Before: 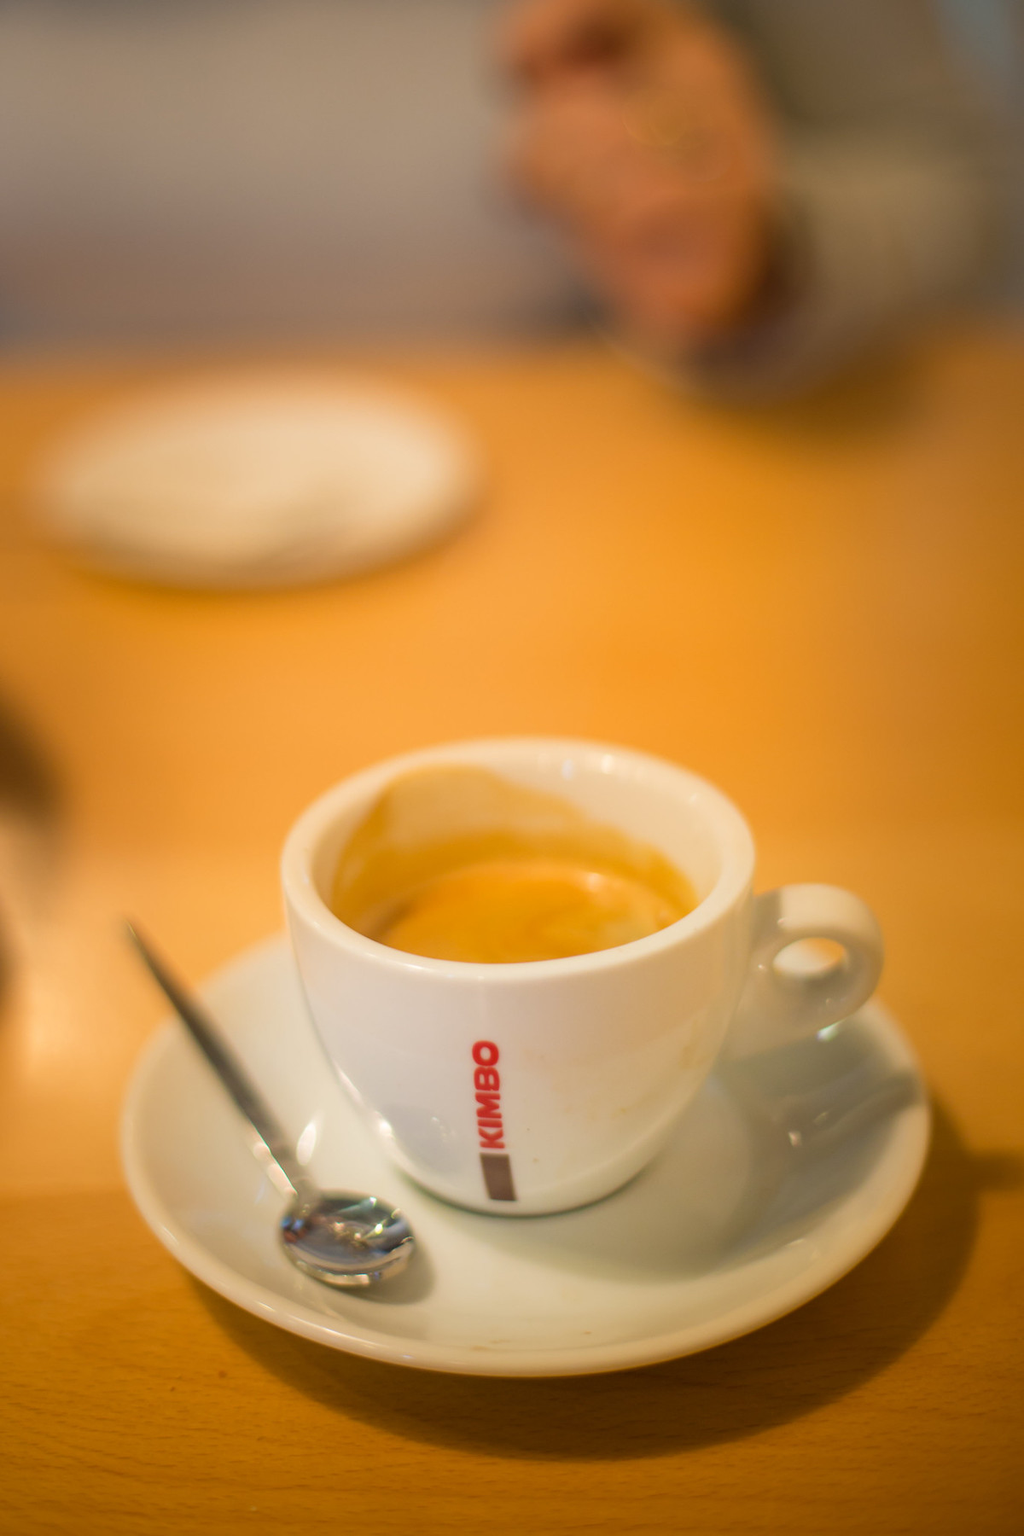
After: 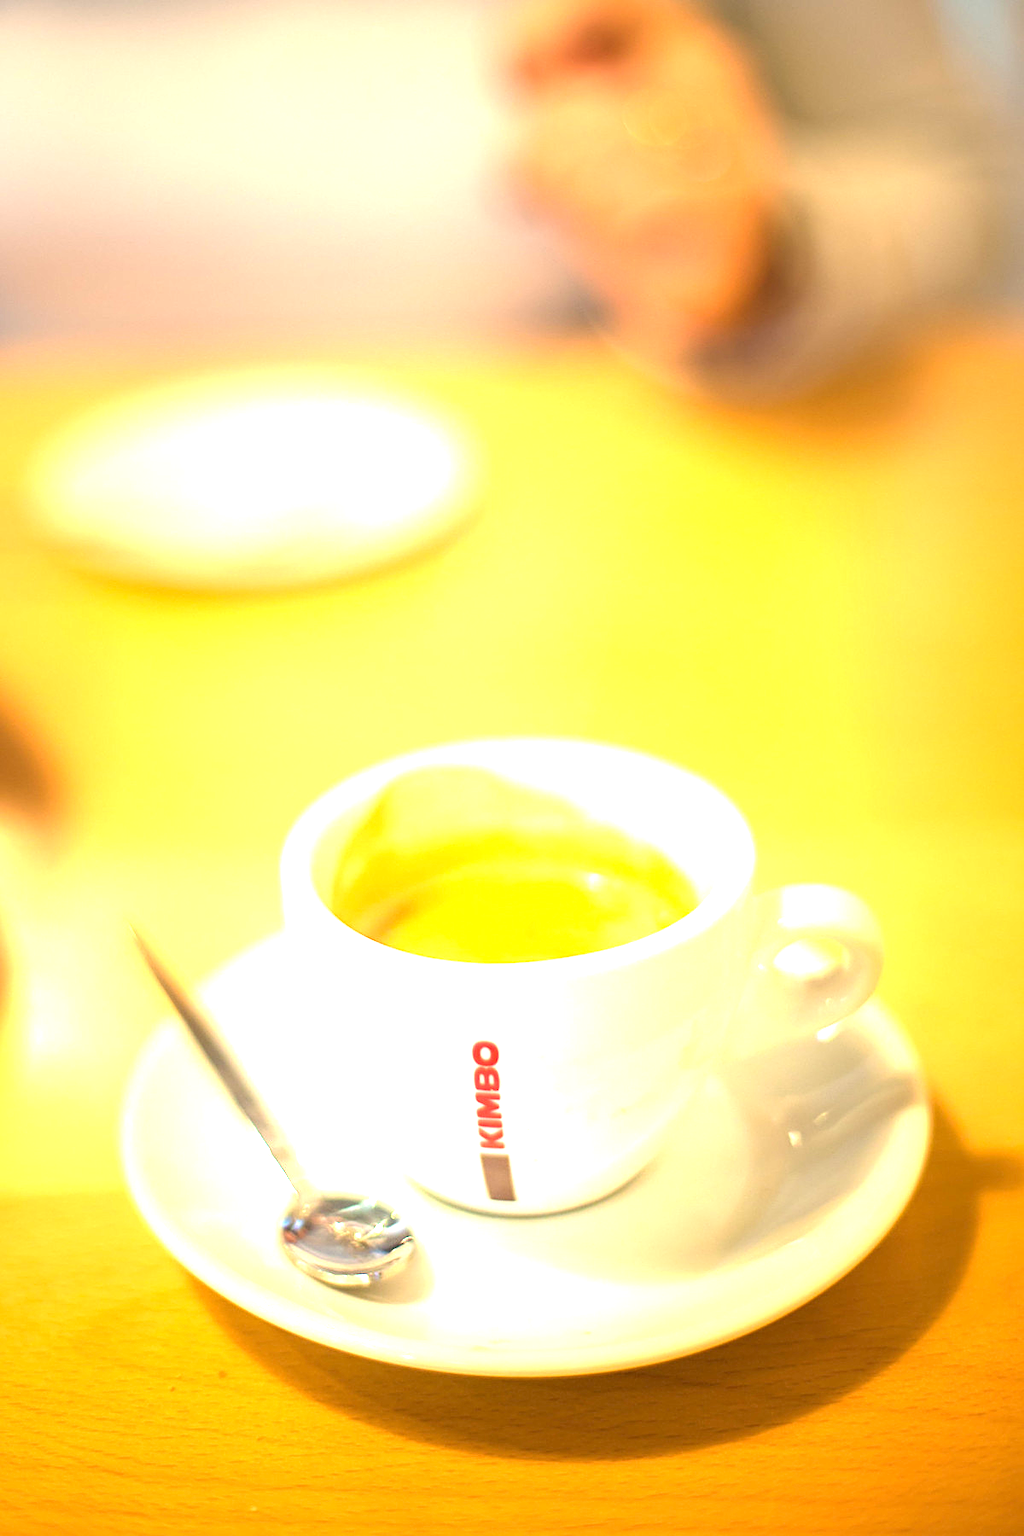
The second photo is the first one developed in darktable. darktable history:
exposure: exposure 1.996 EV, compensate highlight preservation false
sharpen: on, module defaults
